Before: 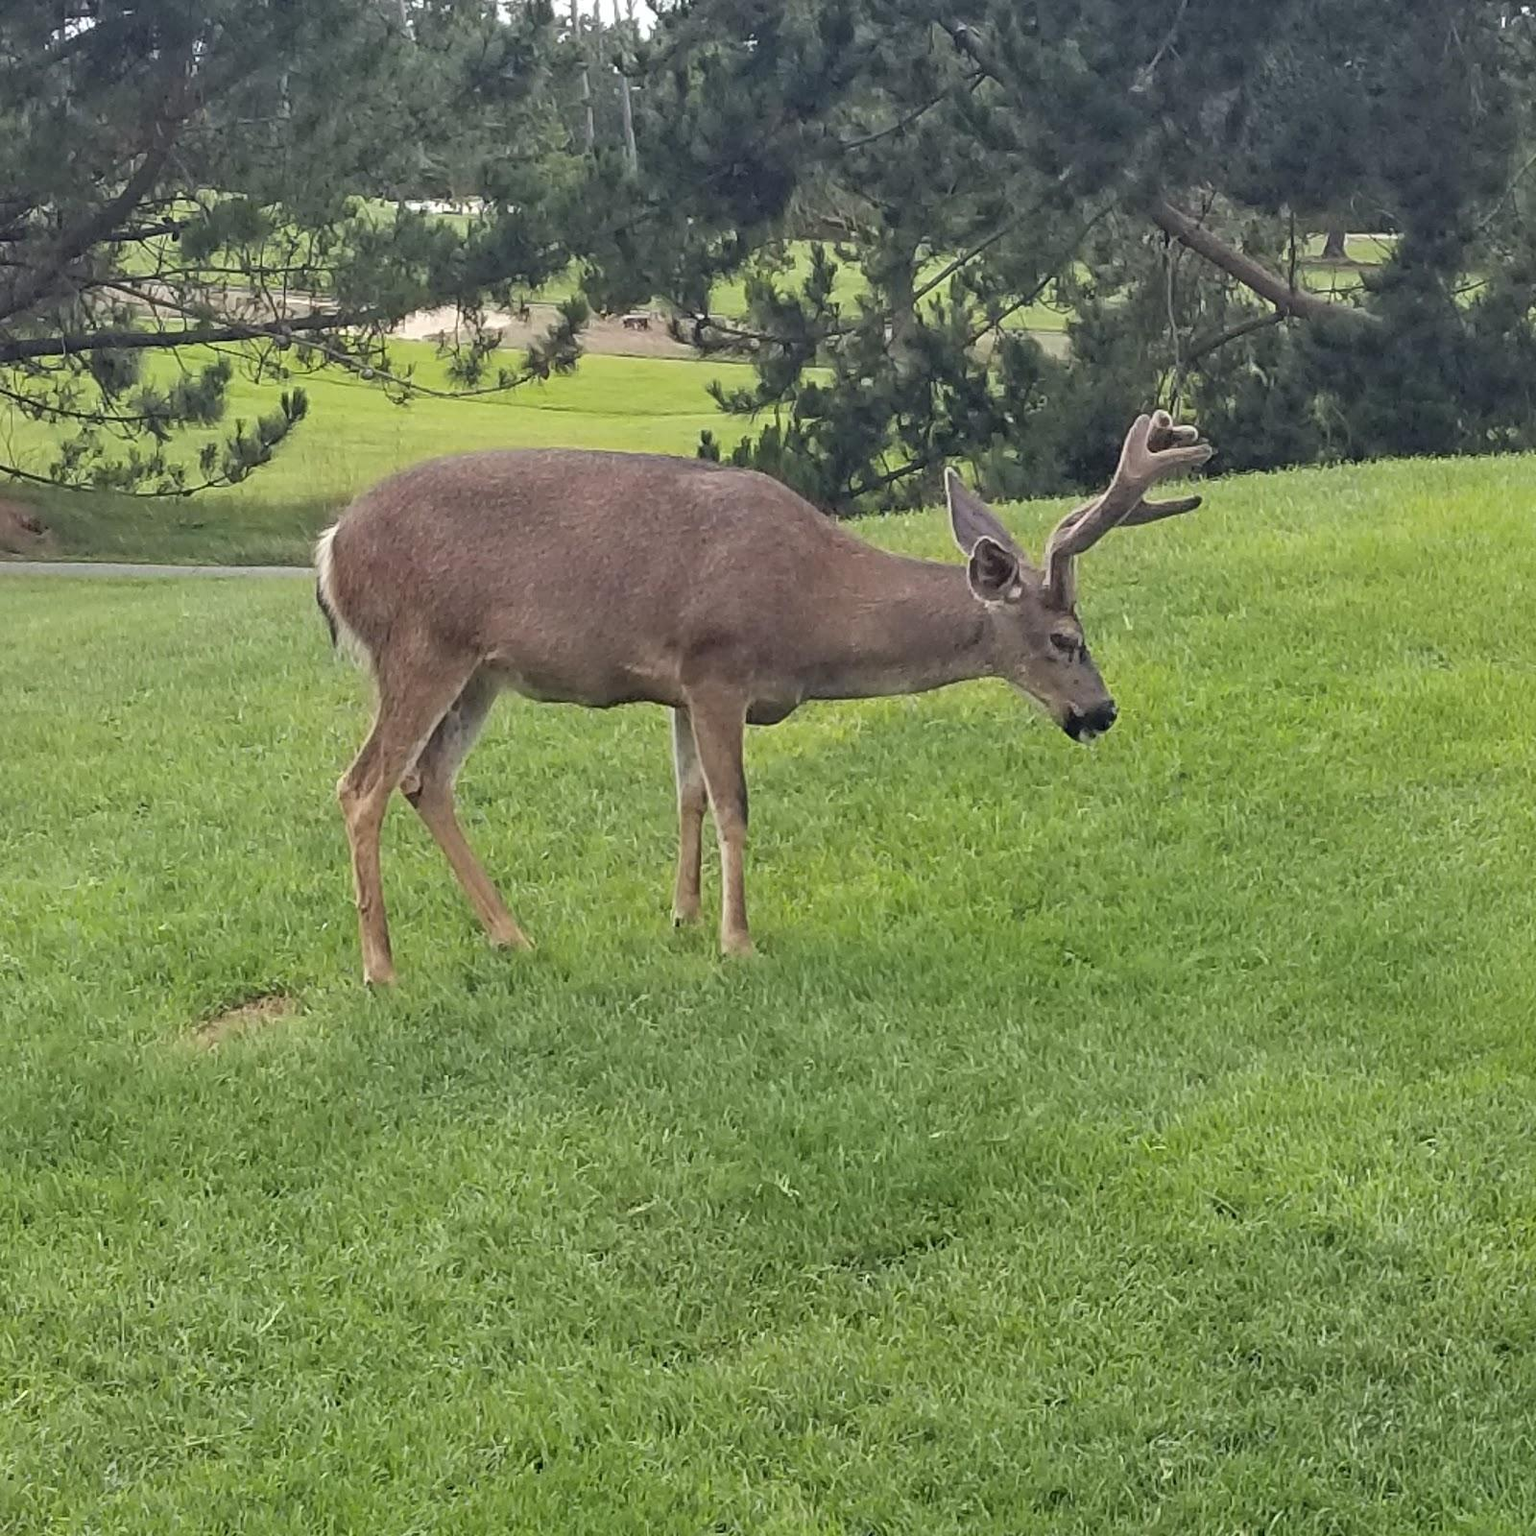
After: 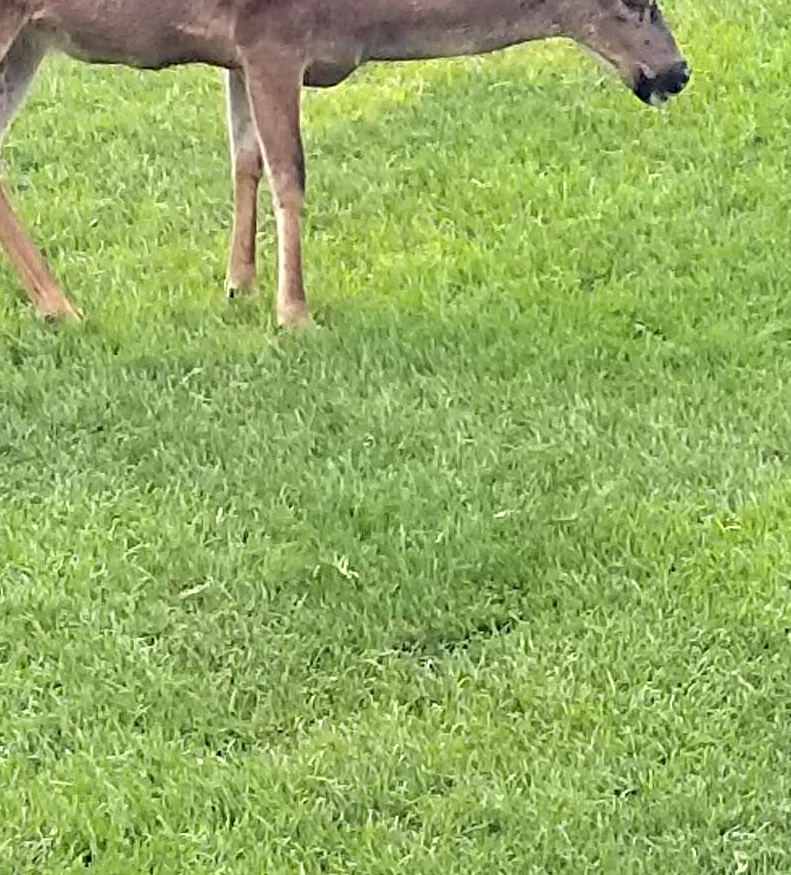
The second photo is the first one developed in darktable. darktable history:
haze removal: compatibility mode true, adaptive false
exposure: exposure 0.74 EV, compensate highlight preservation false
crop: left 29.672%, top 41.786%, right 20.851%, bottom 3.487%
